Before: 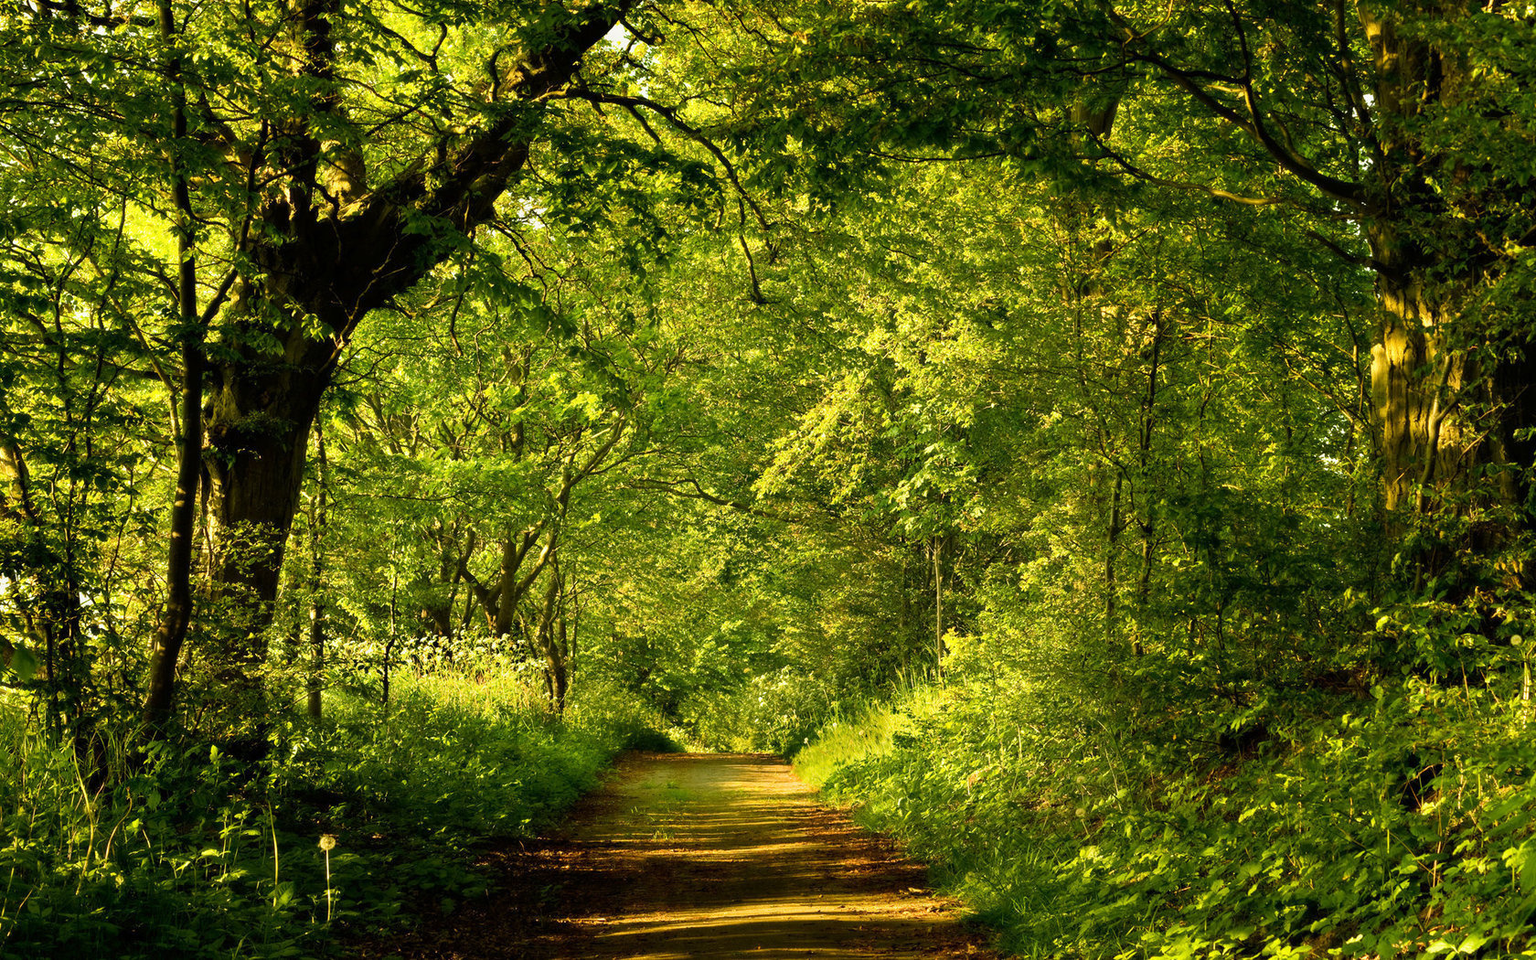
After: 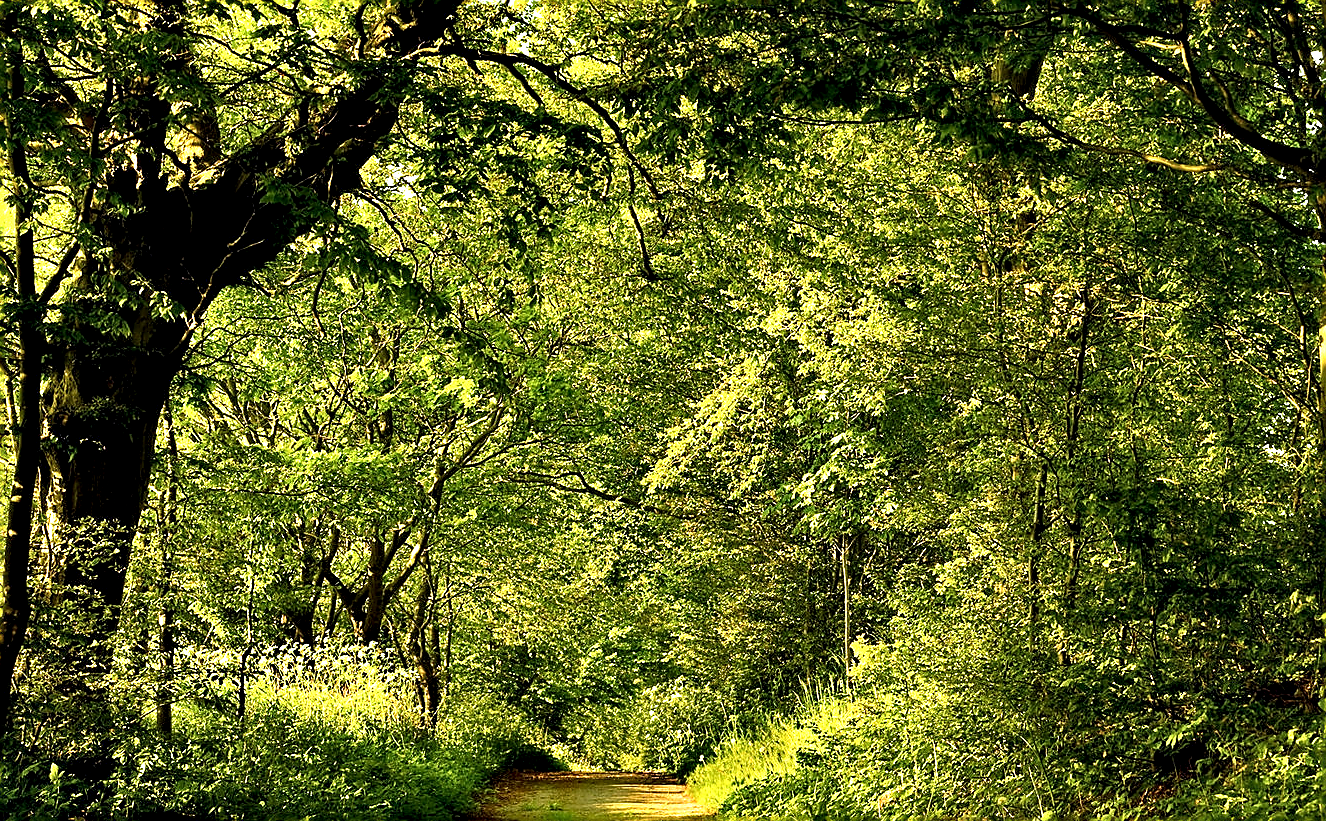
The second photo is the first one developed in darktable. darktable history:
contrast equalizer: octaves 7, y [[0.6 ×6], [0.55 ×6], [0 ×6], [0 ×6], [0 ×6]]
sharpen: radius 1.374, amount 1.241, threshold 0.763
crop and rotate: left 10.717%, top 4.99%, right 10.321%, bottom 16.74%
